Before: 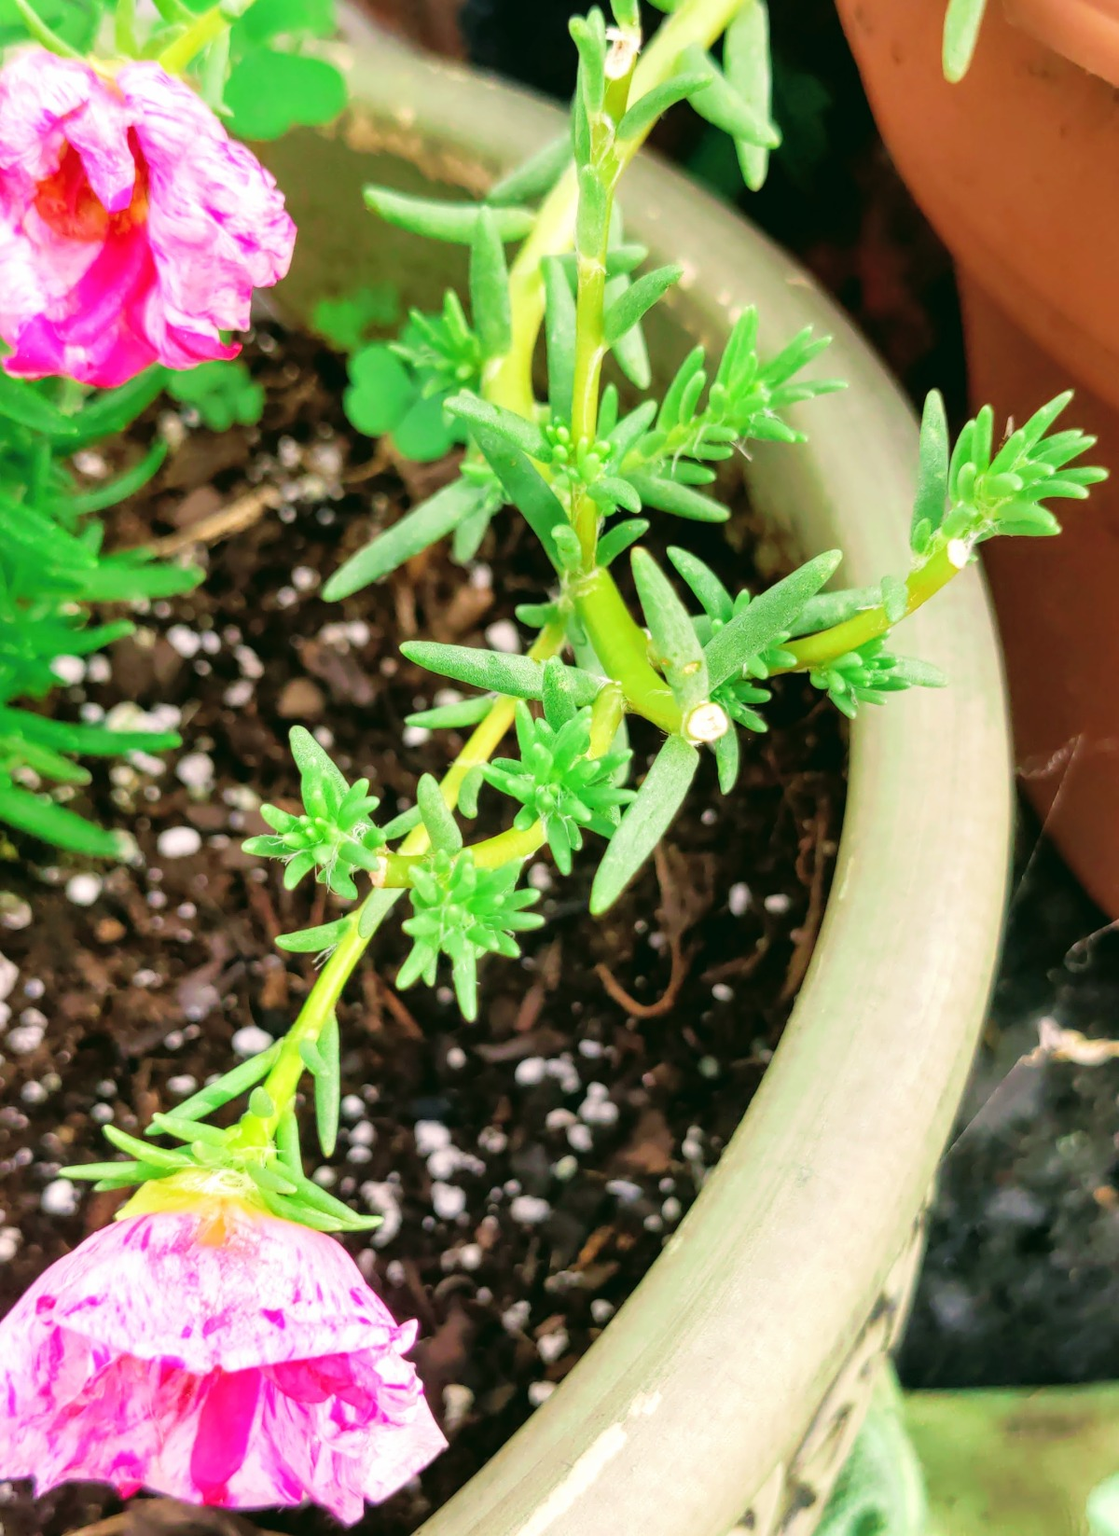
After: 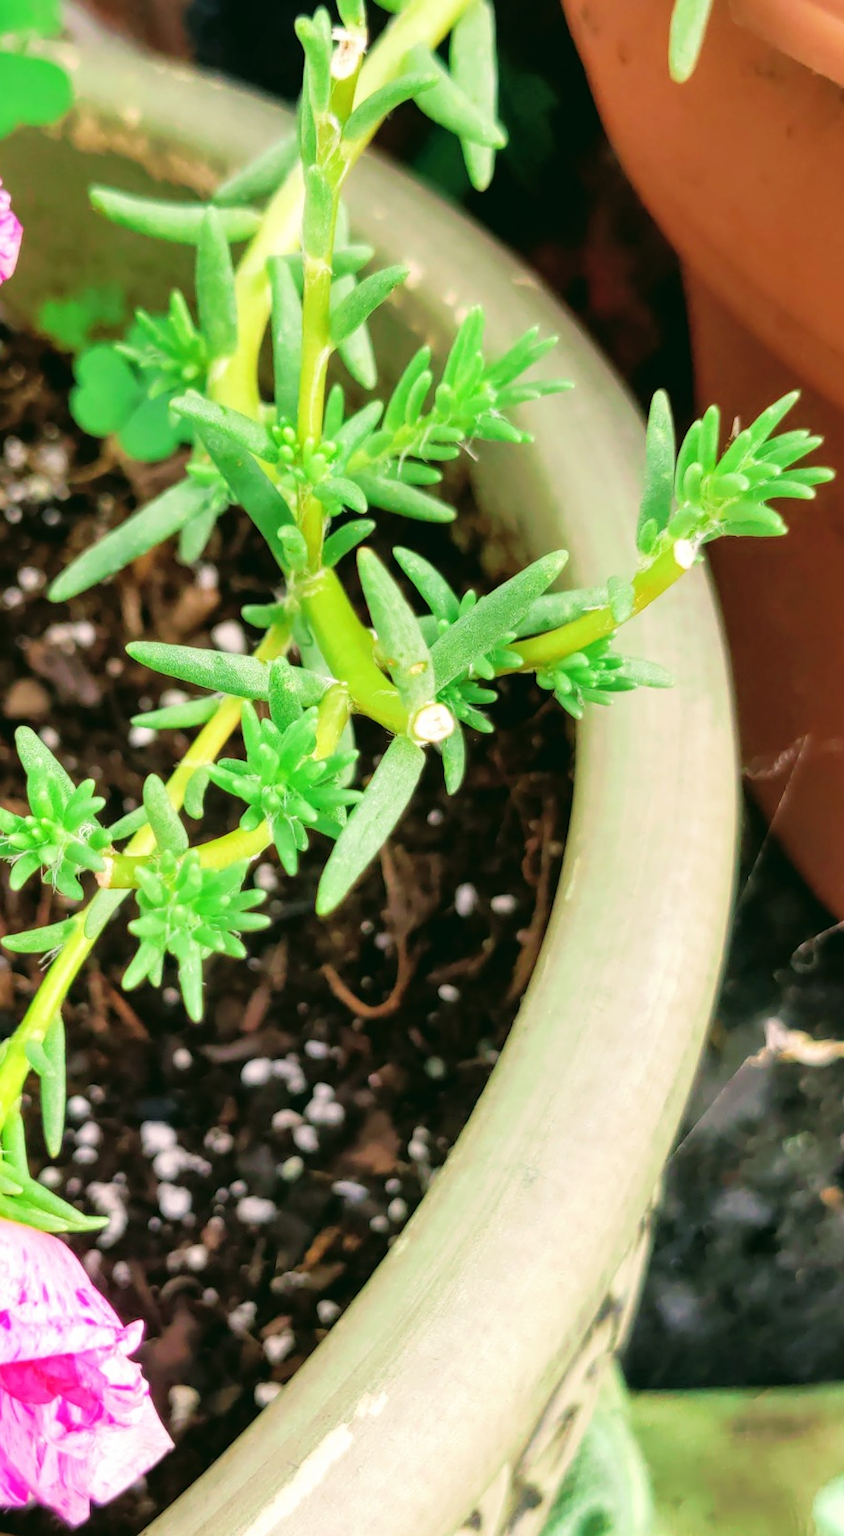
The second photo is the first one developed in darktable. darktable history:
crop and rotate: left 24.512%
